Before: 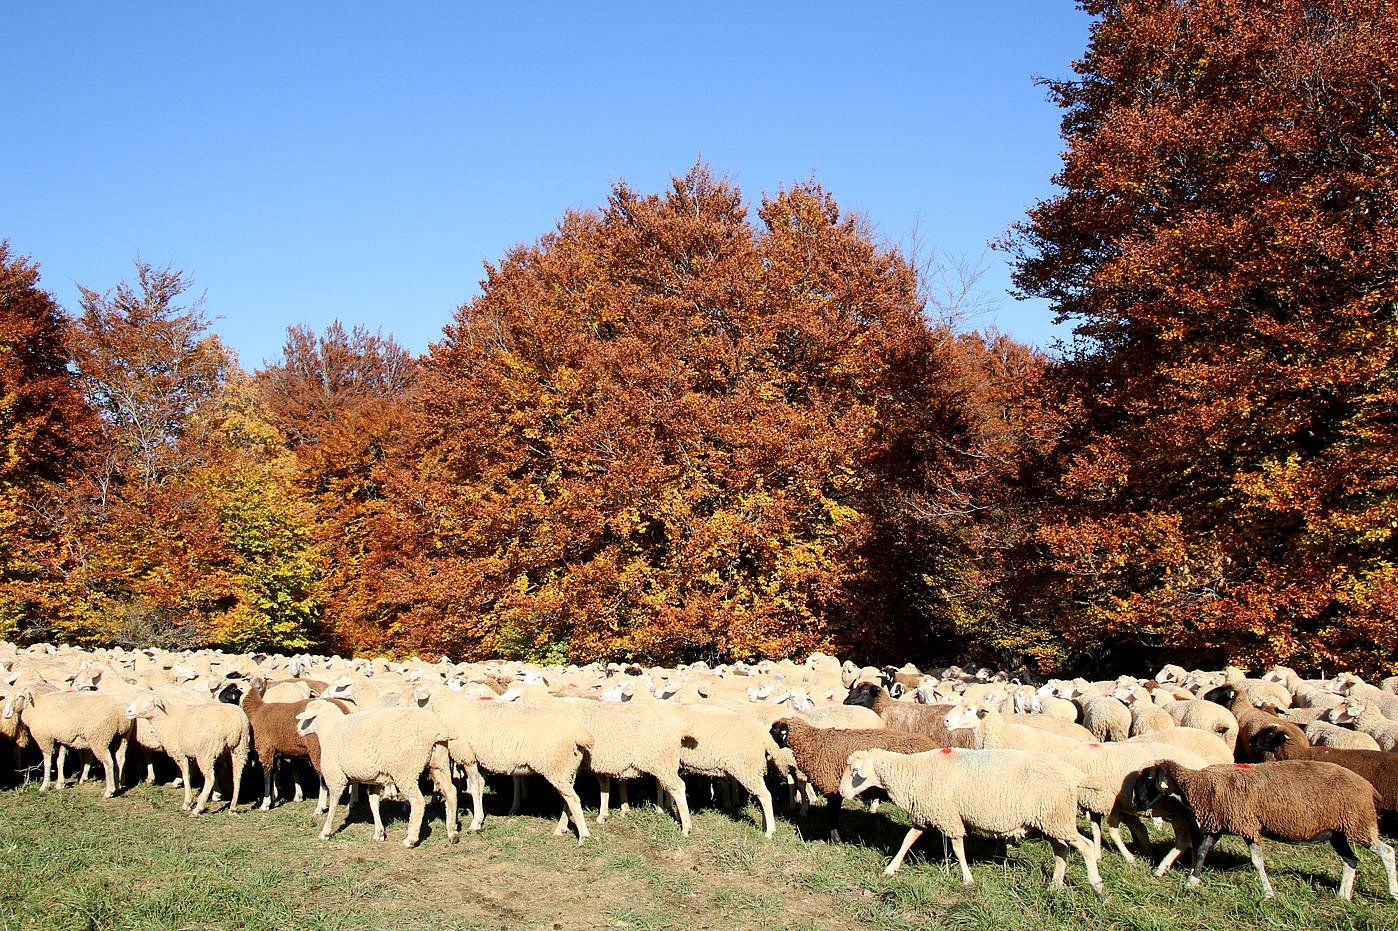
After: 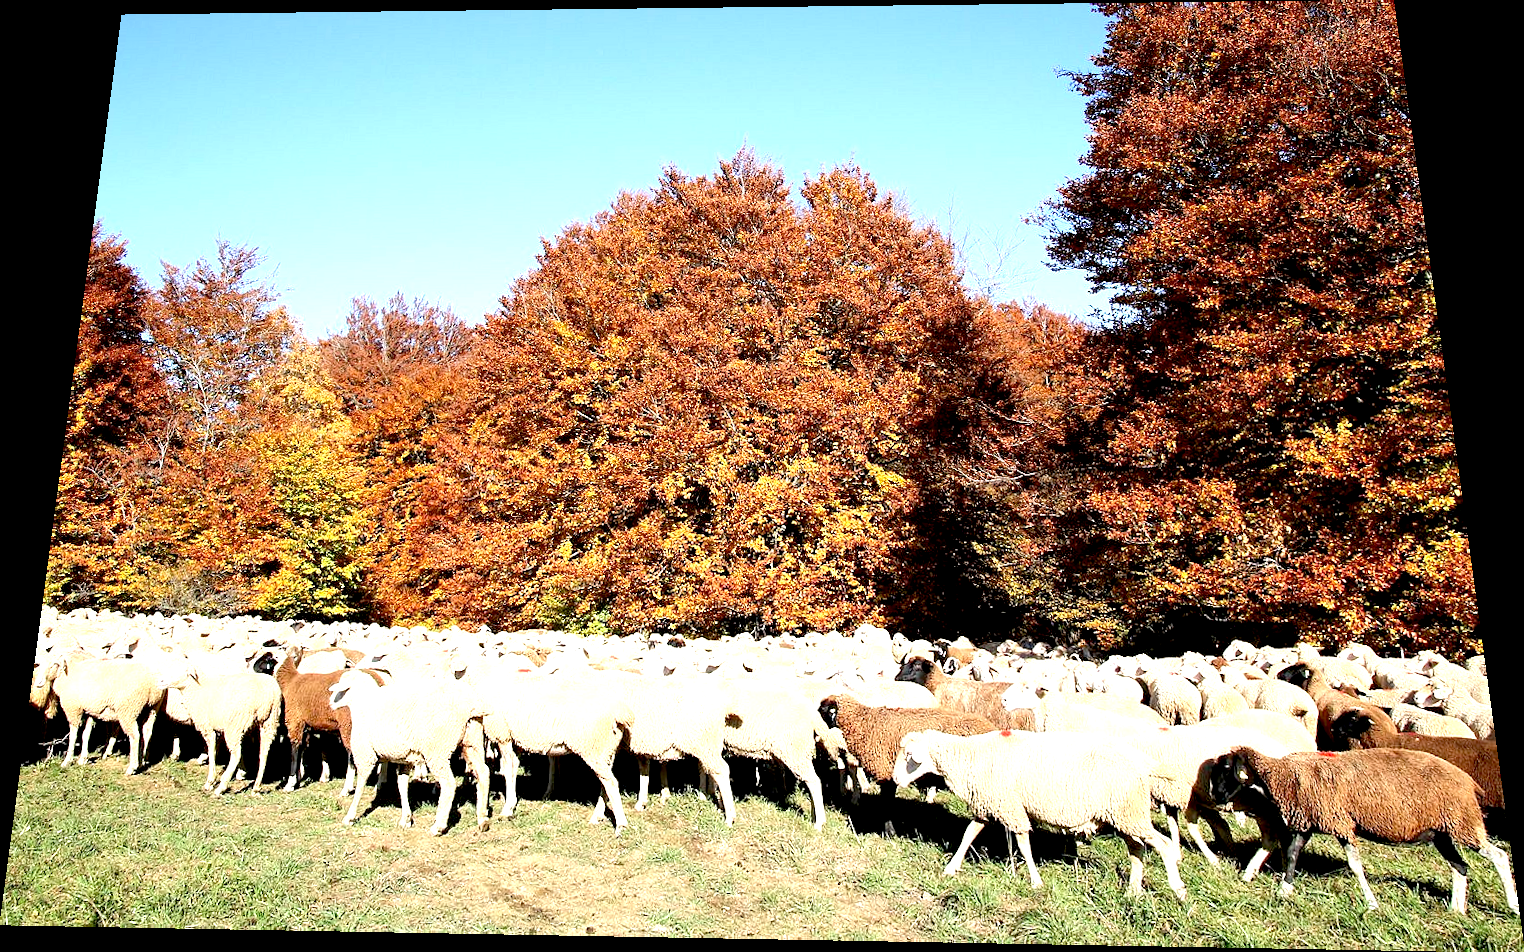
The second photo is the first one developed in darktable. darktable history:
white balance: emerald 1
rotate and perspective: rotation 0.128°, lens shift (vertical) -0.181, lens shift (horizontal) -0.044, shear 0.001, automatic cropping off
tone equalizer: -8 EV 0.06 EV, smoothing diameter 25%, edges refinement/feathering 10, preserve details guided filter
exposure: black level correction 0.008, exposure 0.979 EV, compensate highlight preservation false
